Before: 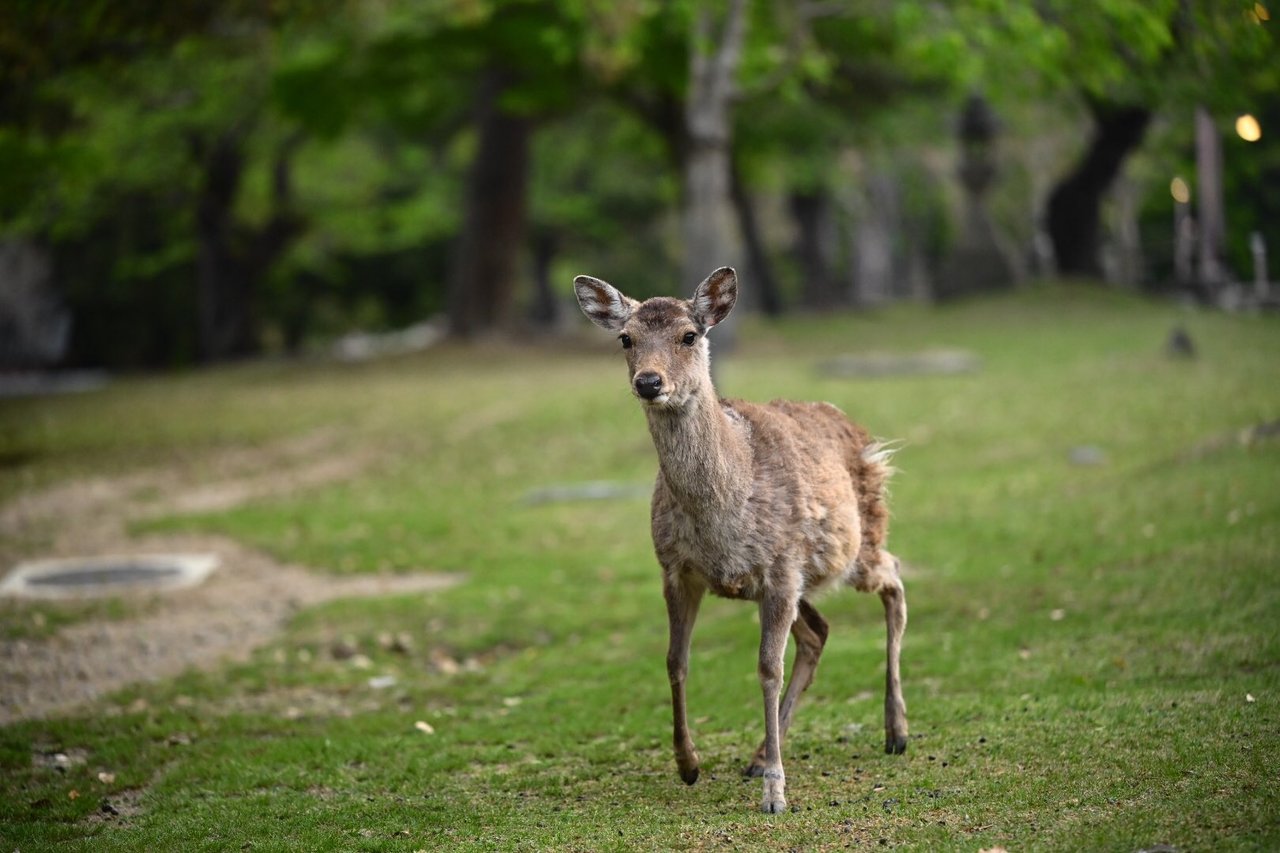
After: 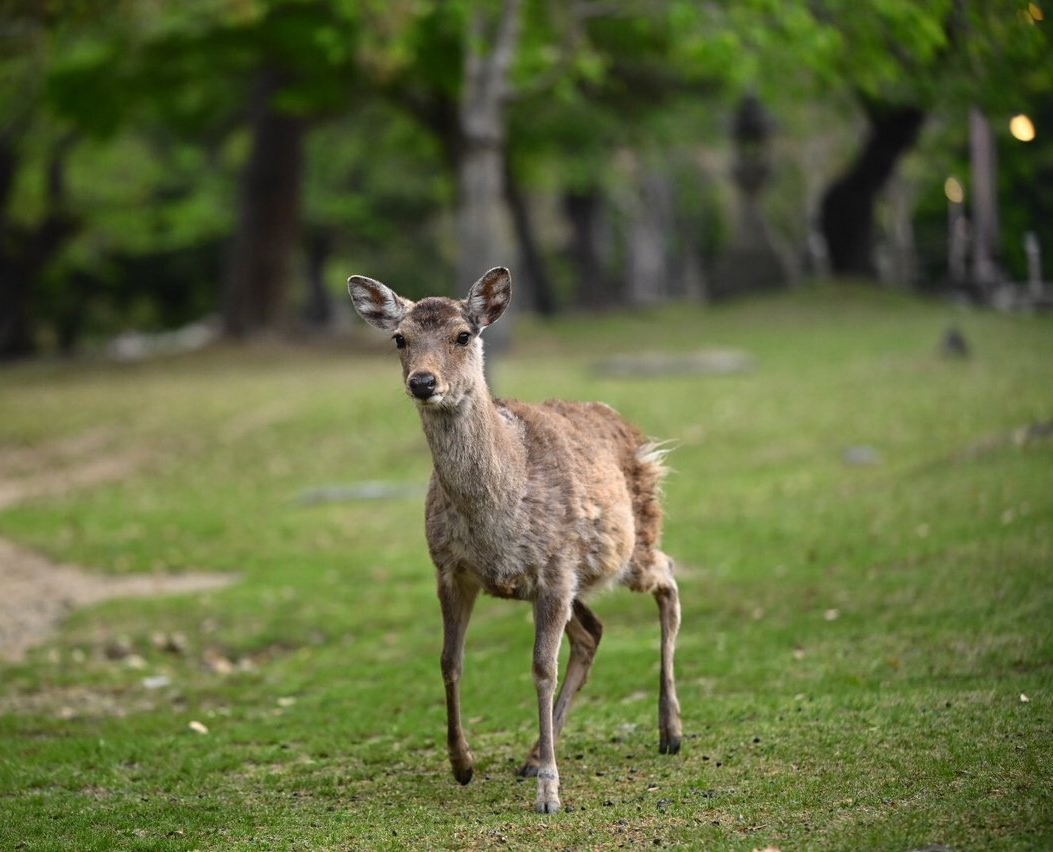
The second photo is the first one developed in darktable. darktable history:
crop: left 17.707%, bottom 0.024%
